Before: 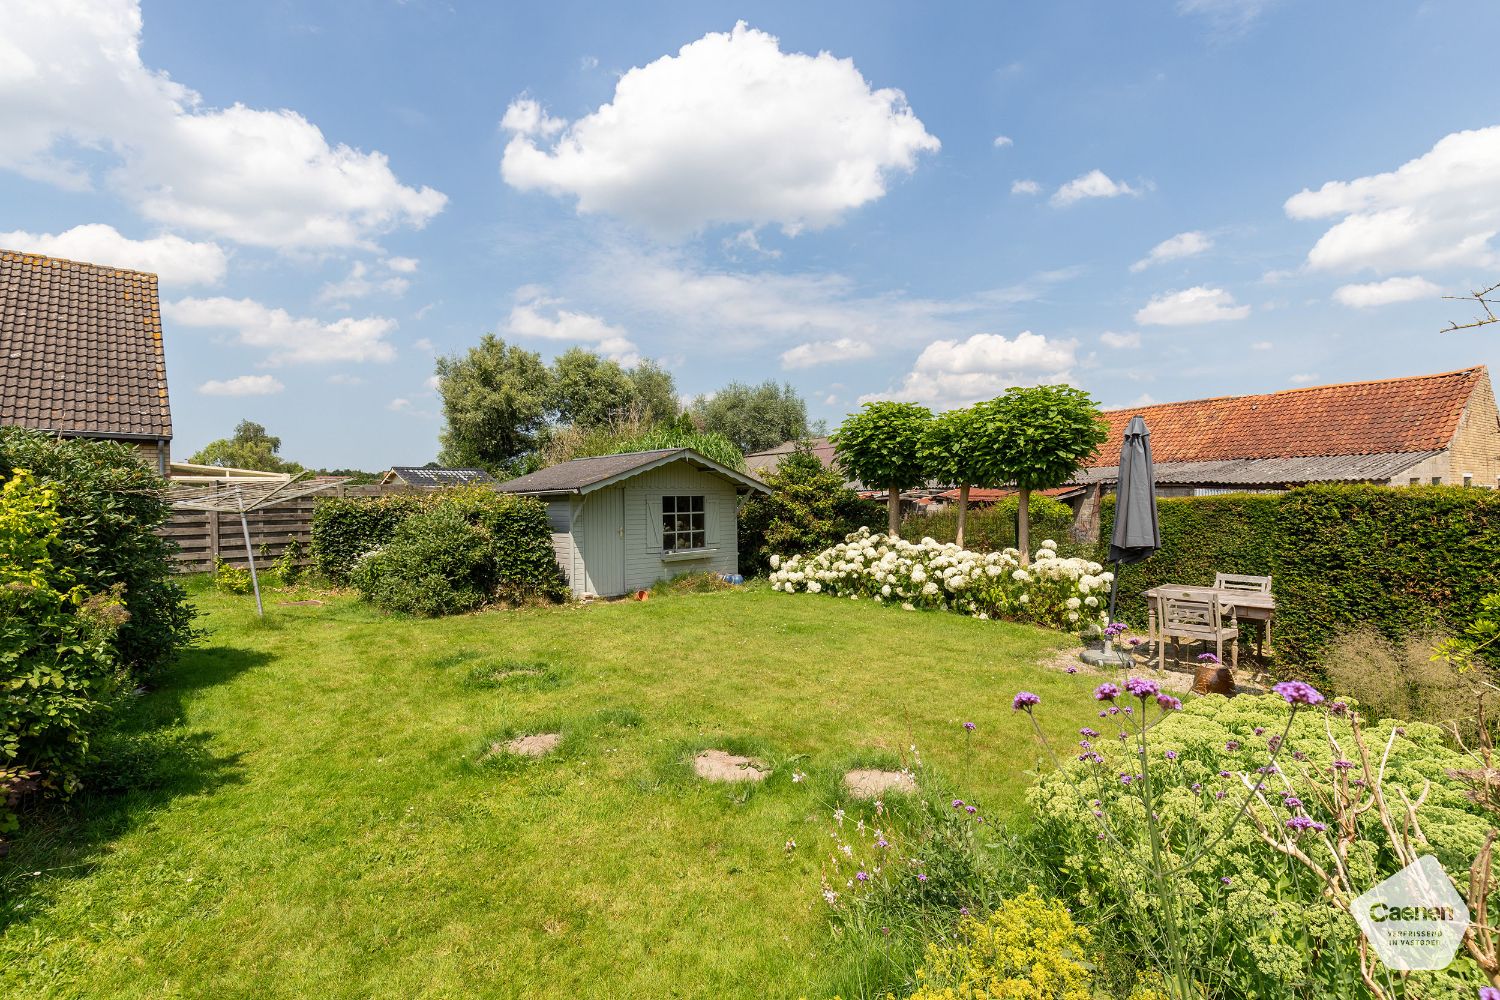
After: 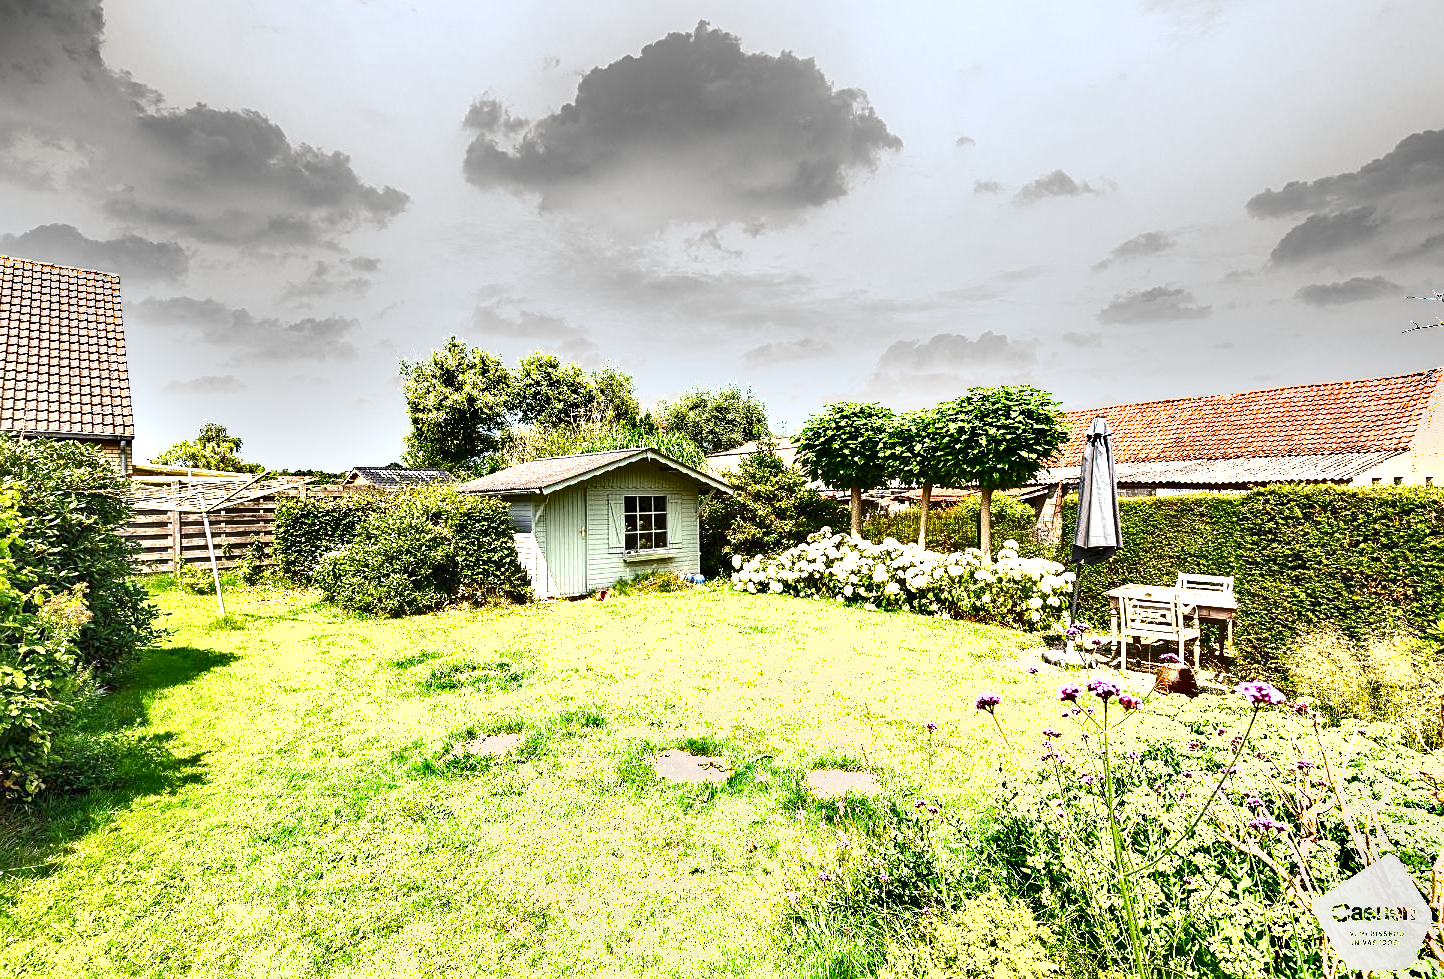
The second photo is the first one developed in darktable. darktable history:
crop and rotate: left 2.579%, right 1.145%, bottom 2.089%
sharpen: radius 2.19, amount 0.385, threshold 0.046
shadows and highlights: soften with gaussian
exposure: exposure 2.001 EV, compensate highlight preservation false
